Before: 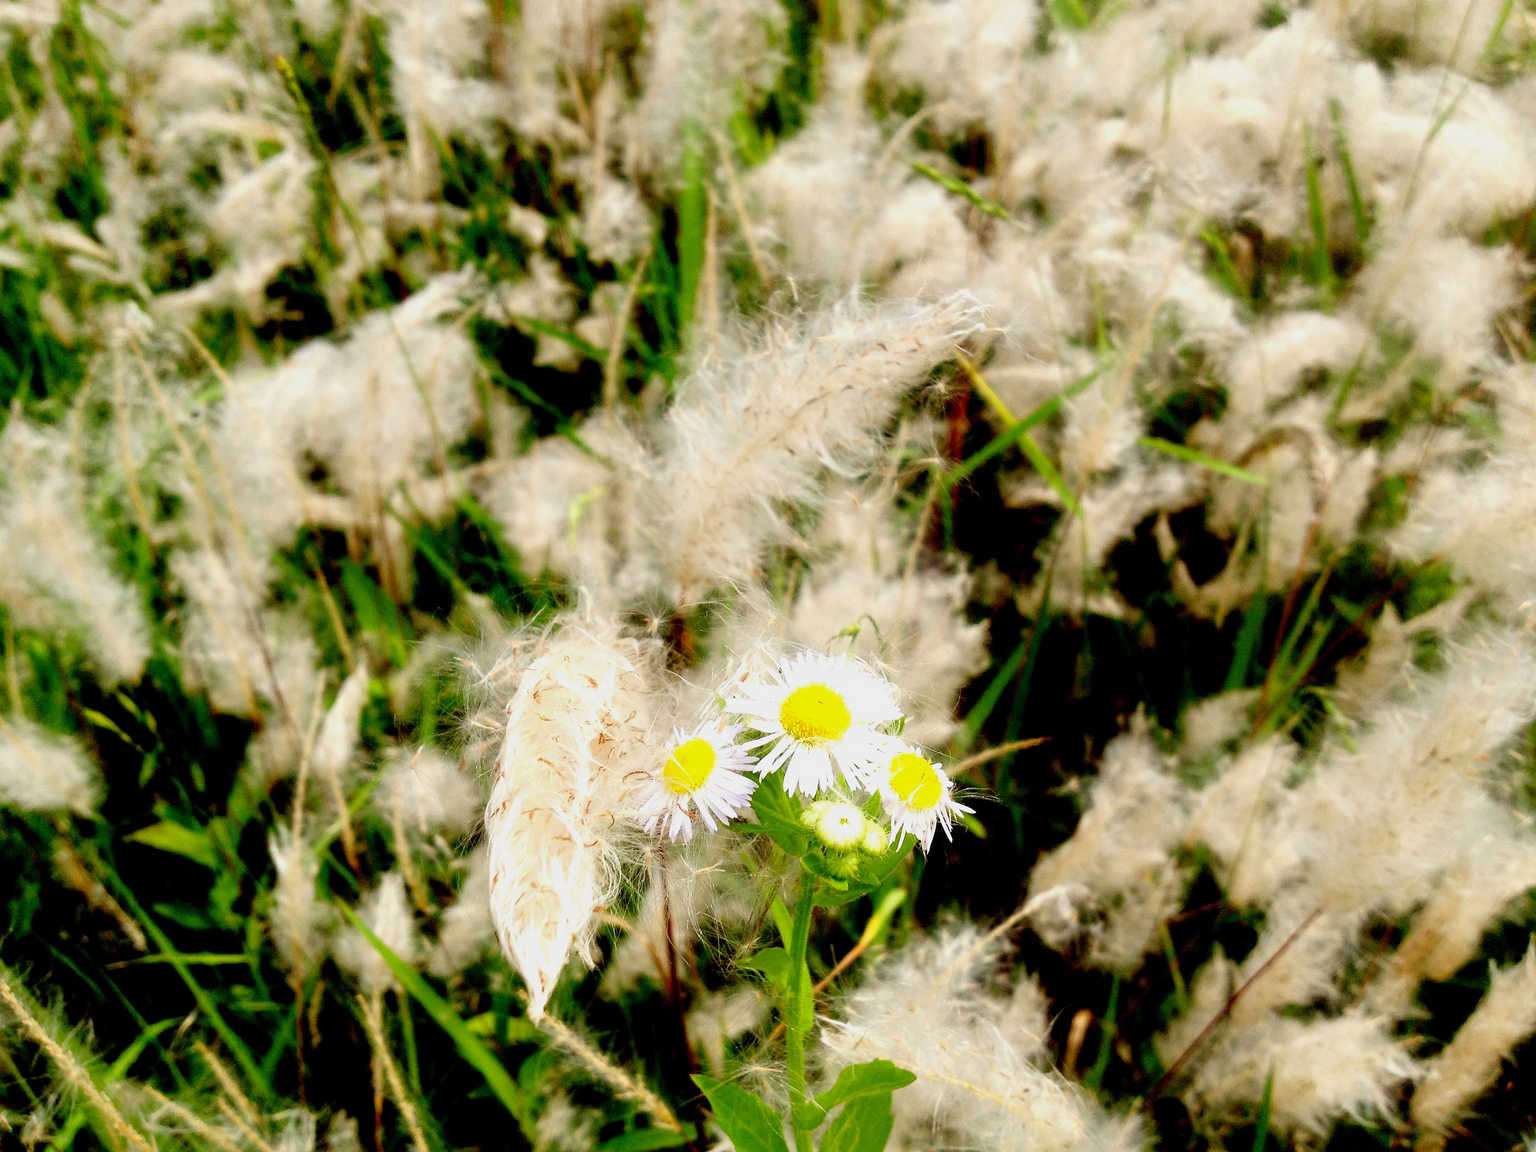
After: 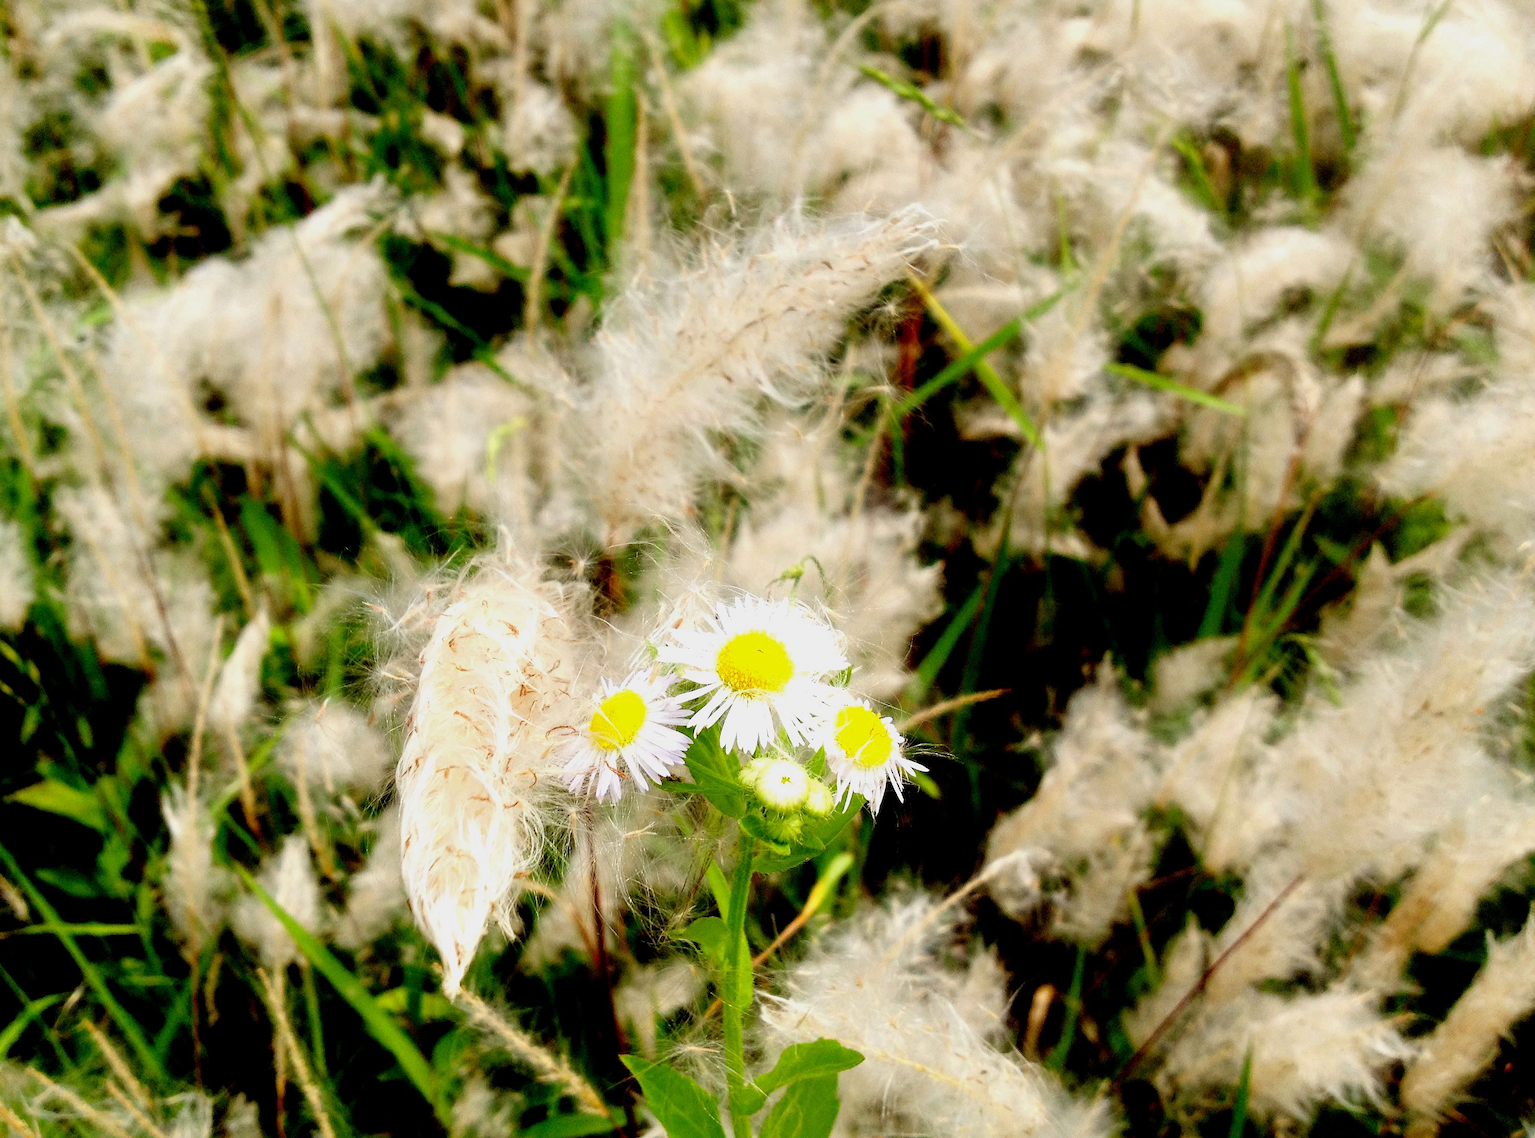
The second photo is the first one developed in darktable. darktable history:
crop and rotate: left 7.814%, top 8.927%
